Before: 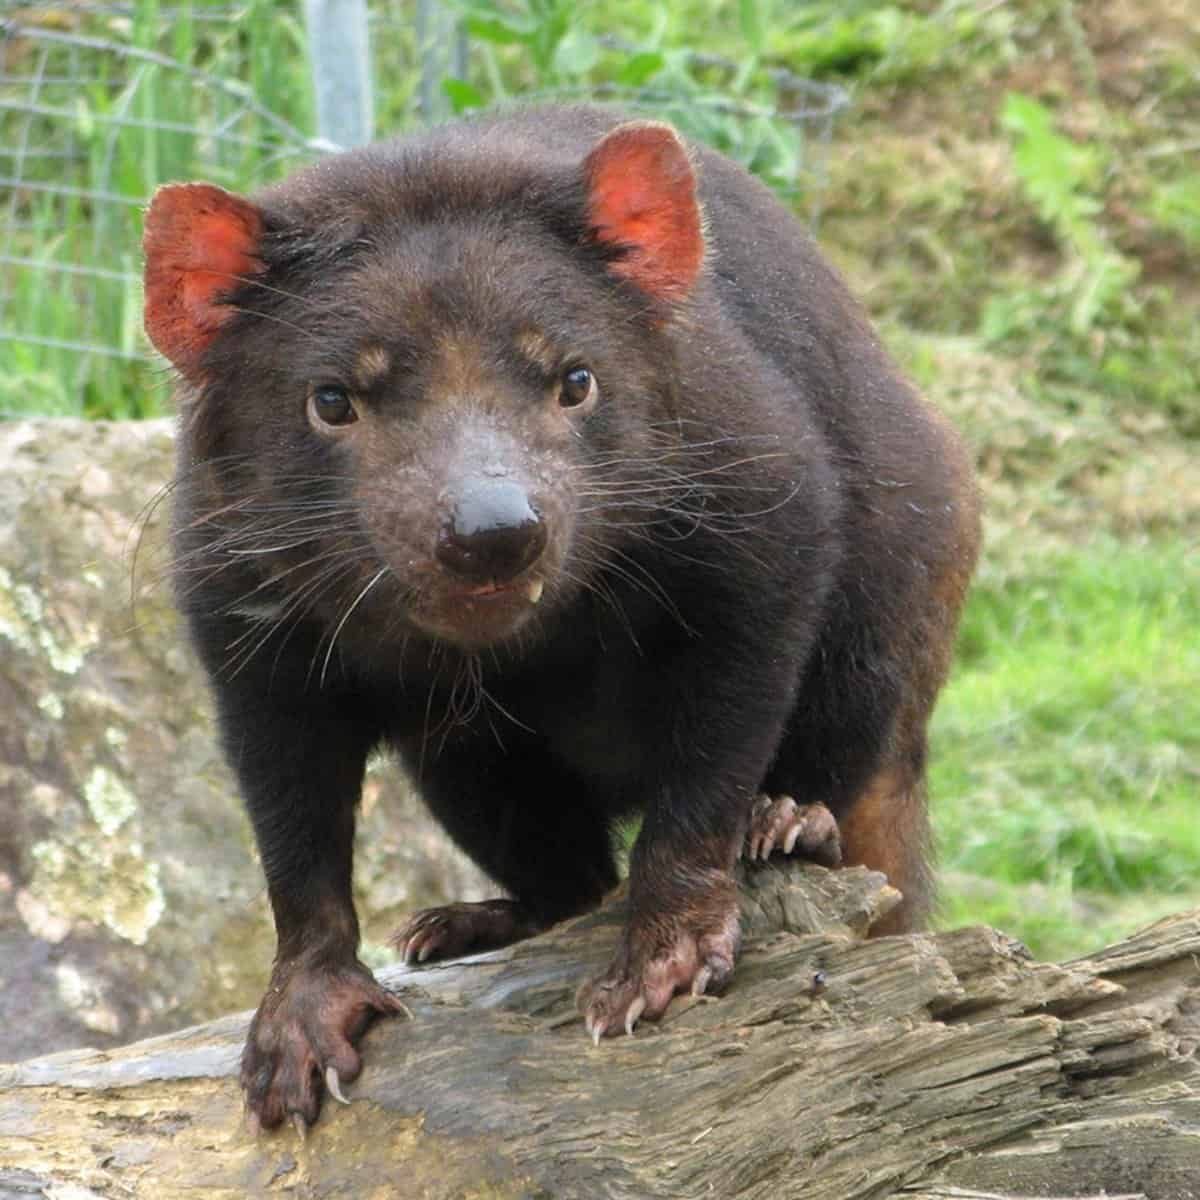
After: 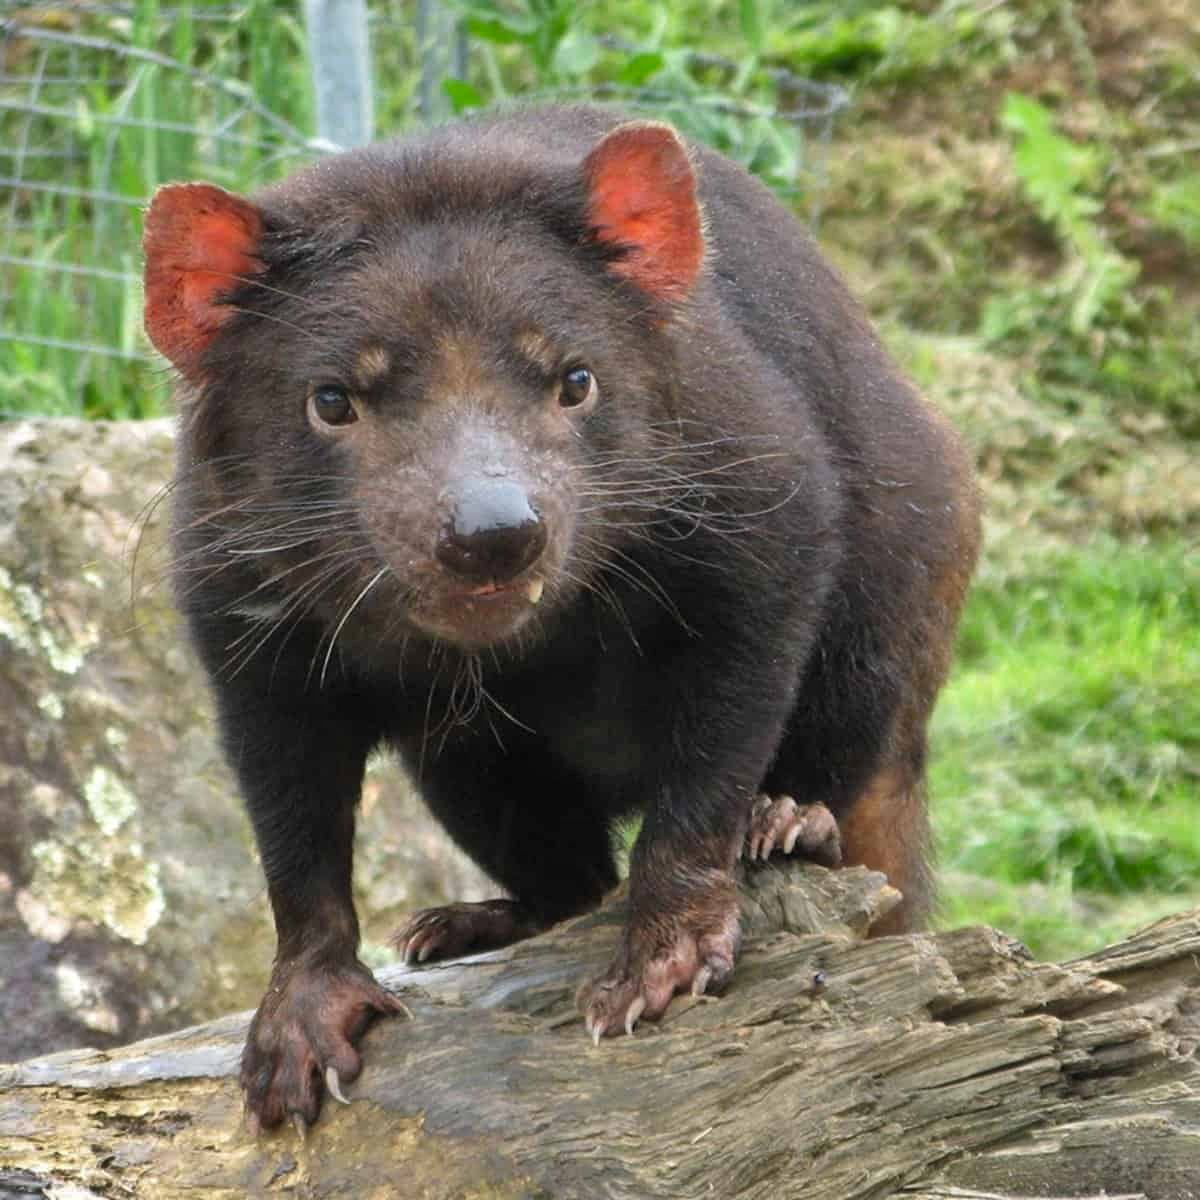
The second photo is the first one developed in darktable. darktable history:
tone equalizer: on, module defaults
shadows and highlights: white point adjustment 0.159, highlights -71.33, soften with gaussian
